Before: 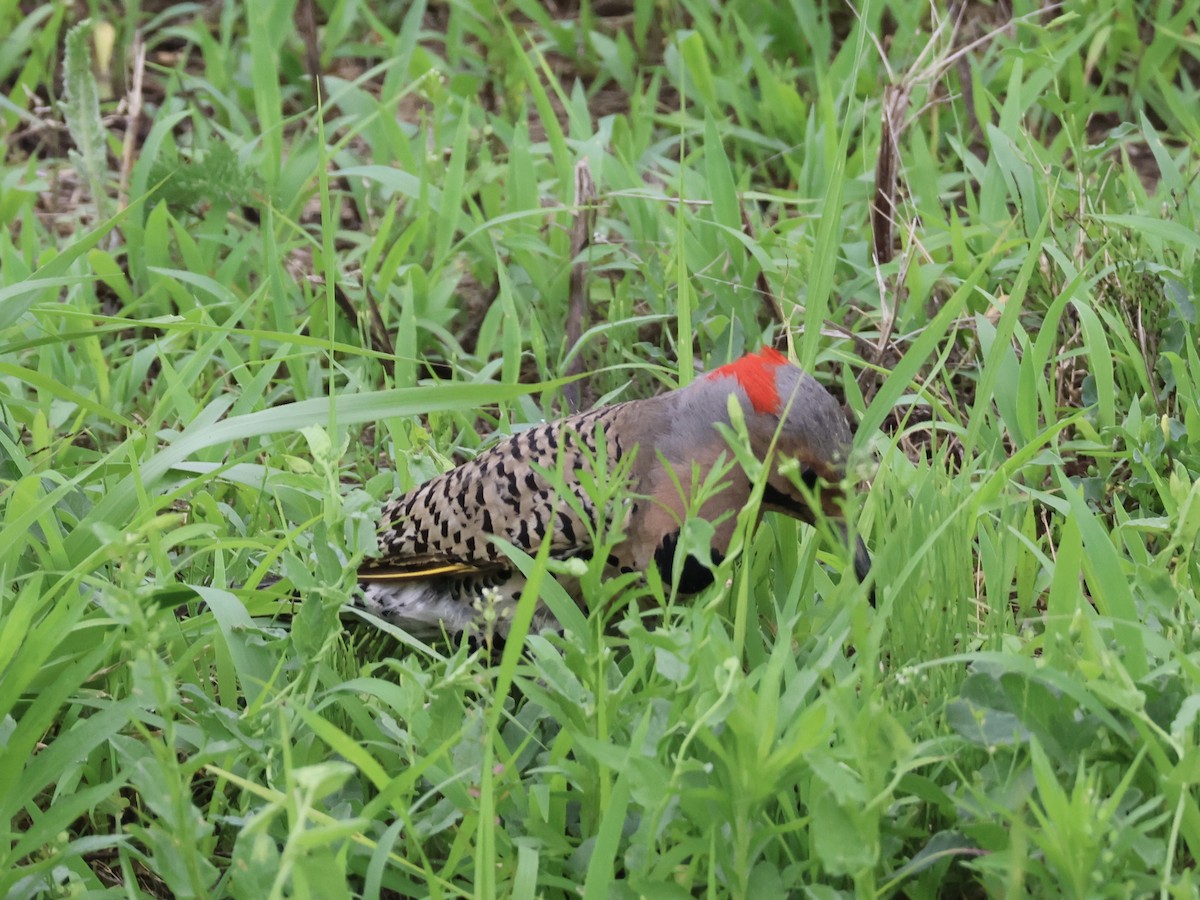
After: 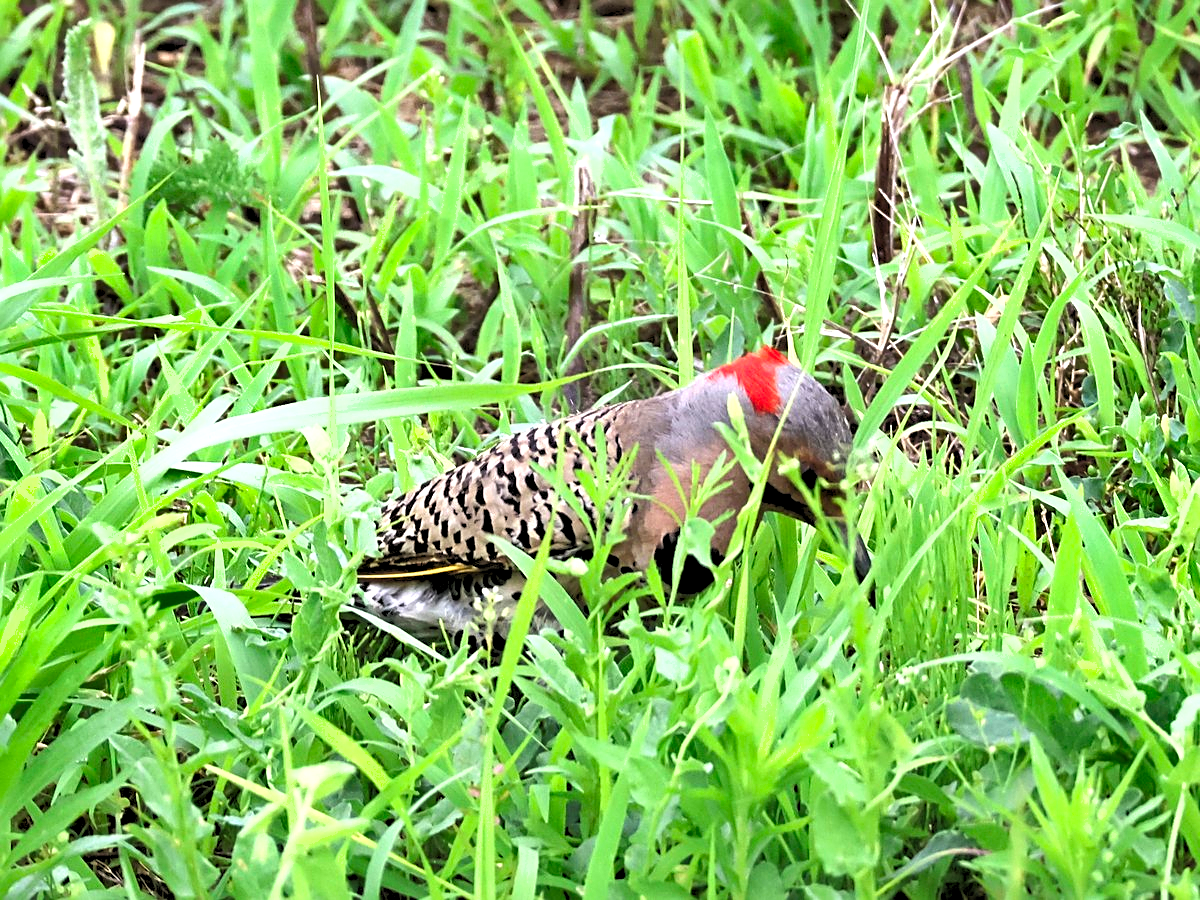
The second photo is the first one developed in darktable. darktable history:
shadows and highlights: soften with gaussian
exposure: black level correction 0, exposure 1.1 EV, compensate exposure bias true, compensate highlight preservation false
sharpen: on, module defaults
rgb levels: levels [[0.029, 0.461, 0.922], [0, 0.5, 1], [0, 0.5, 1]]
